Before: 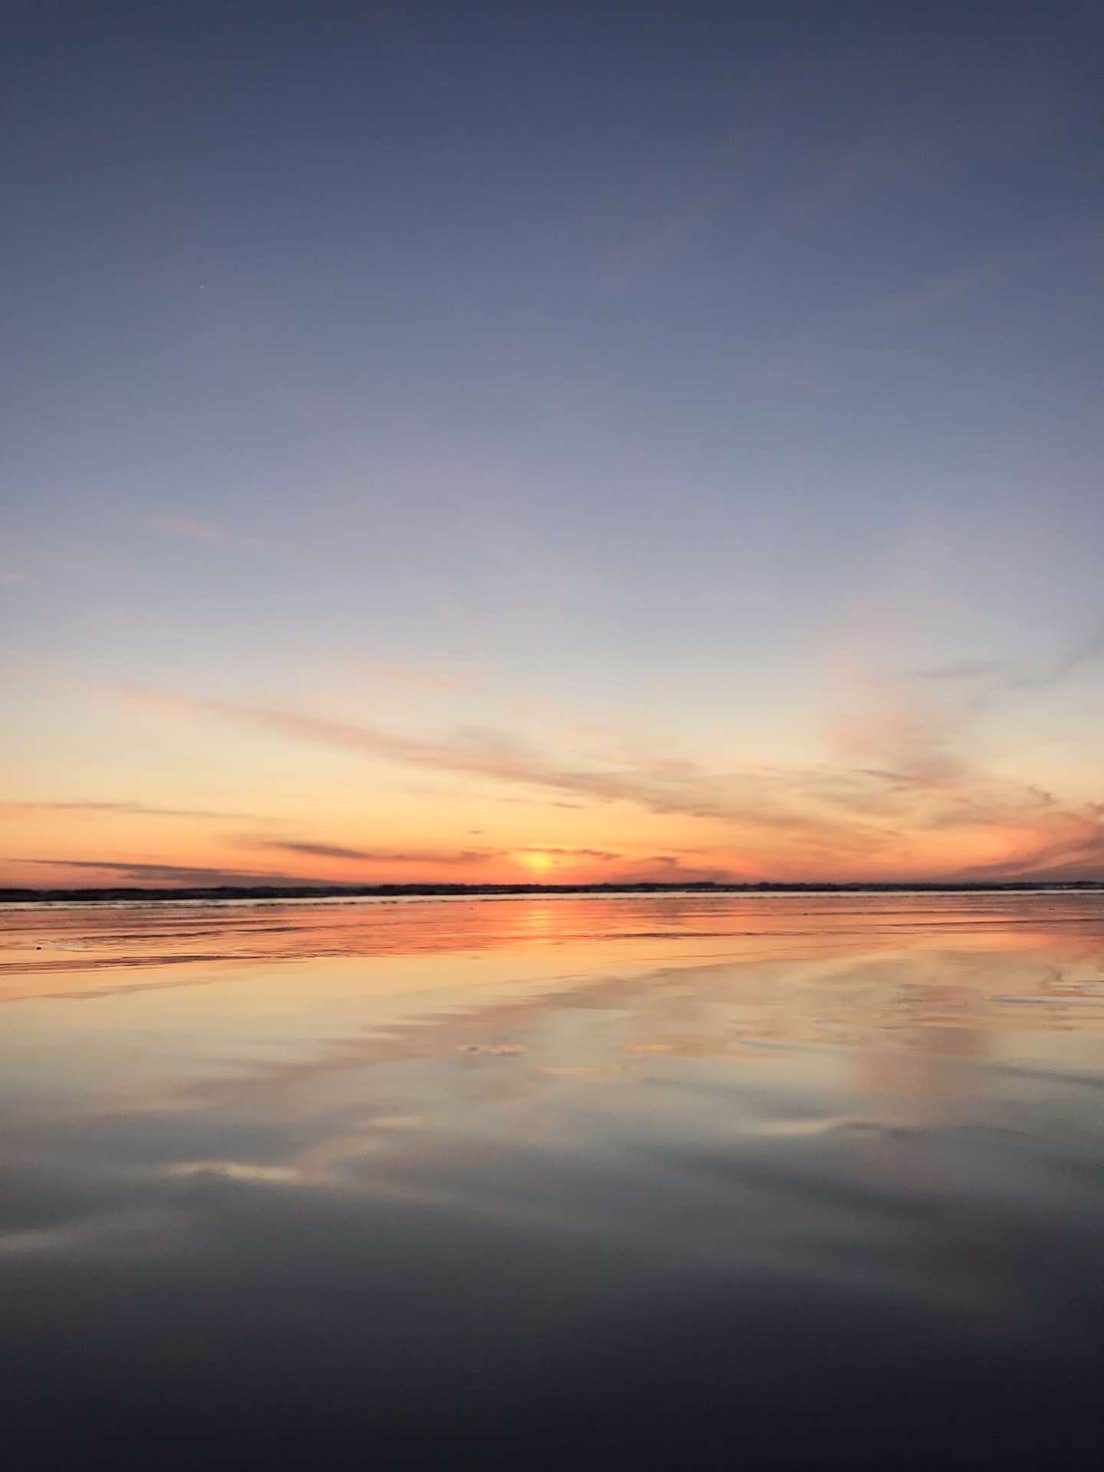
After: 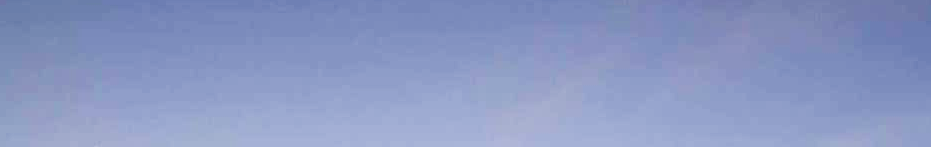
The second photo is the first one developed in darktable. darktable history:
base curve: curves: ch0 [(0, 0.003) (0.001, 0.002) (0.006, 0.004) (0.02, 0.022) (0.048, 0.086) (0.094, 0.234) (0.162, 0.431) (0.258, 0.629) (0.385, 0.8) (0.548, 0.918) (0.751, 0.988) (1, 1)], preserve colors none
crop and rotate: left 9.644%, top 9.491%, right 6.021%, bottom 80.509%
